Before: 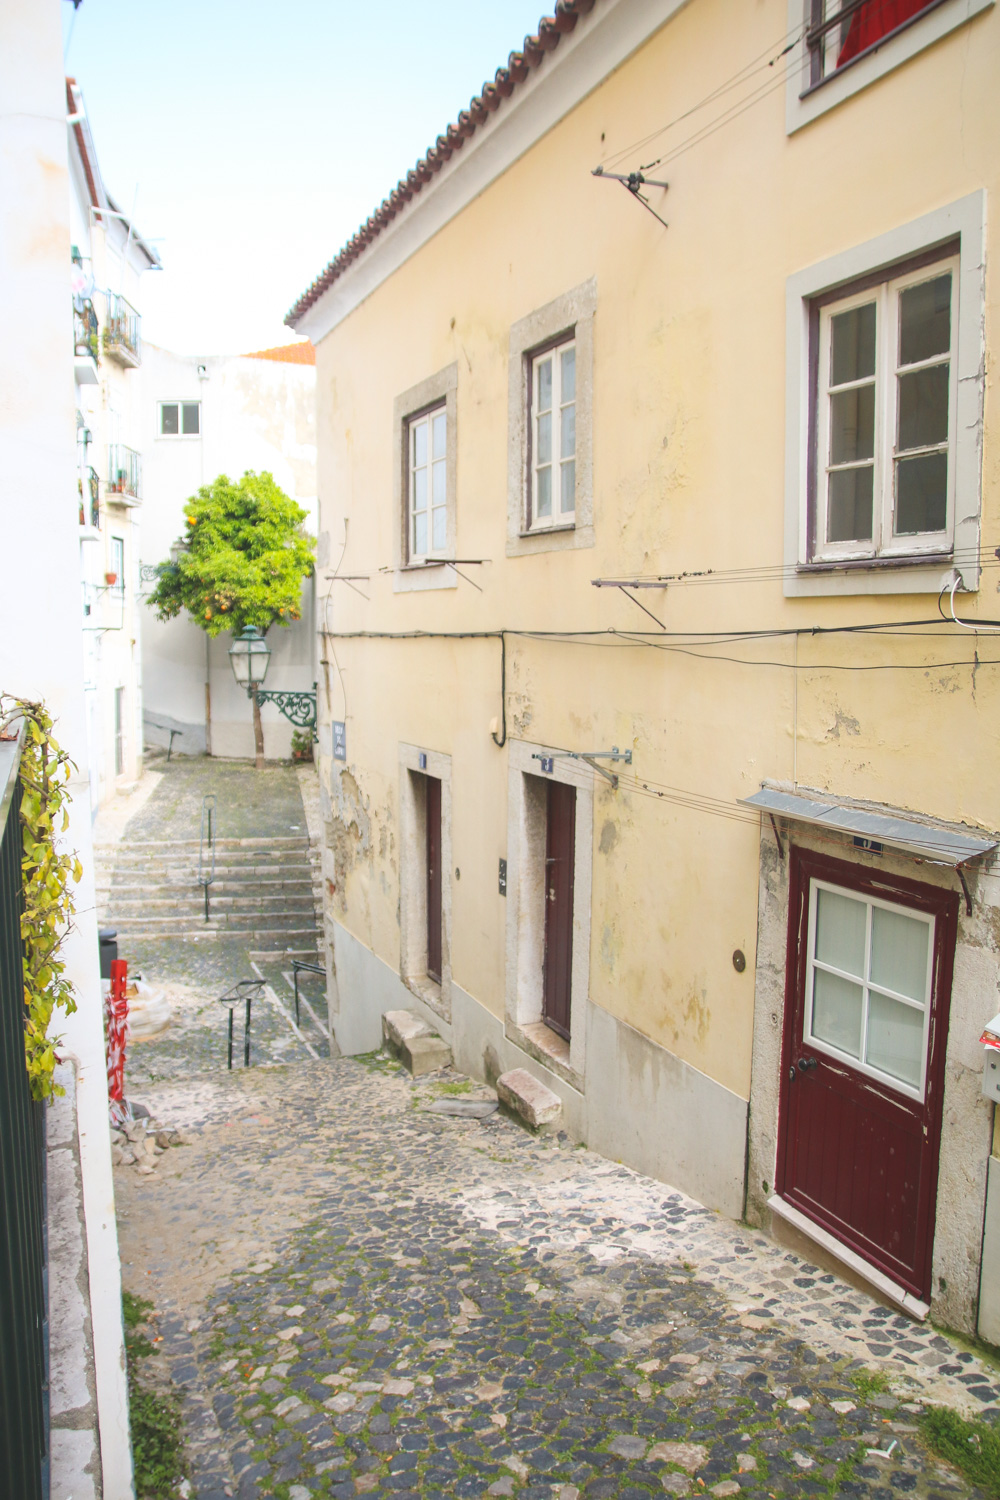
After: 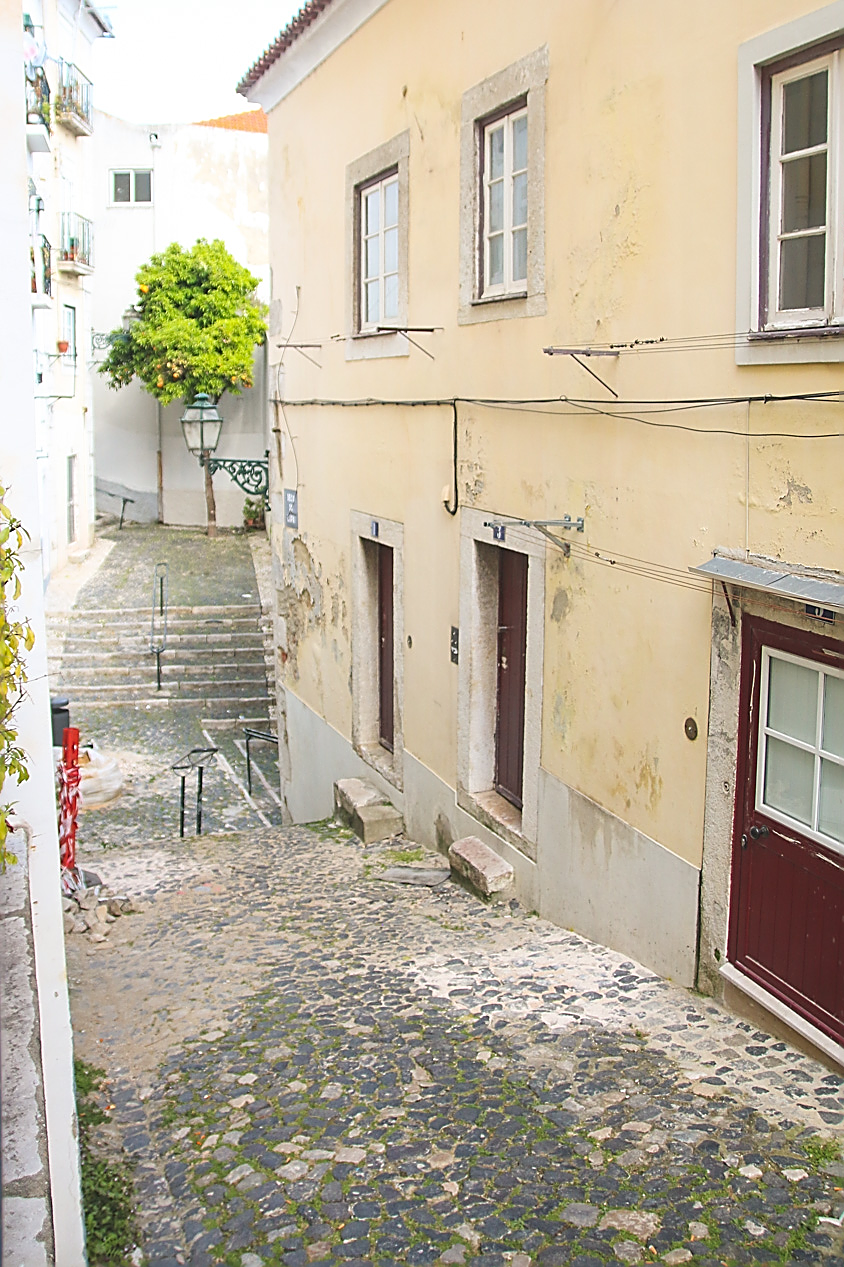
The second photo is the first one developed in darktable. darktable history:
crop and rotate: left 4.842%, top 15.51%, right 10.668%
sharpen: radius 1.685, amount 1.294
